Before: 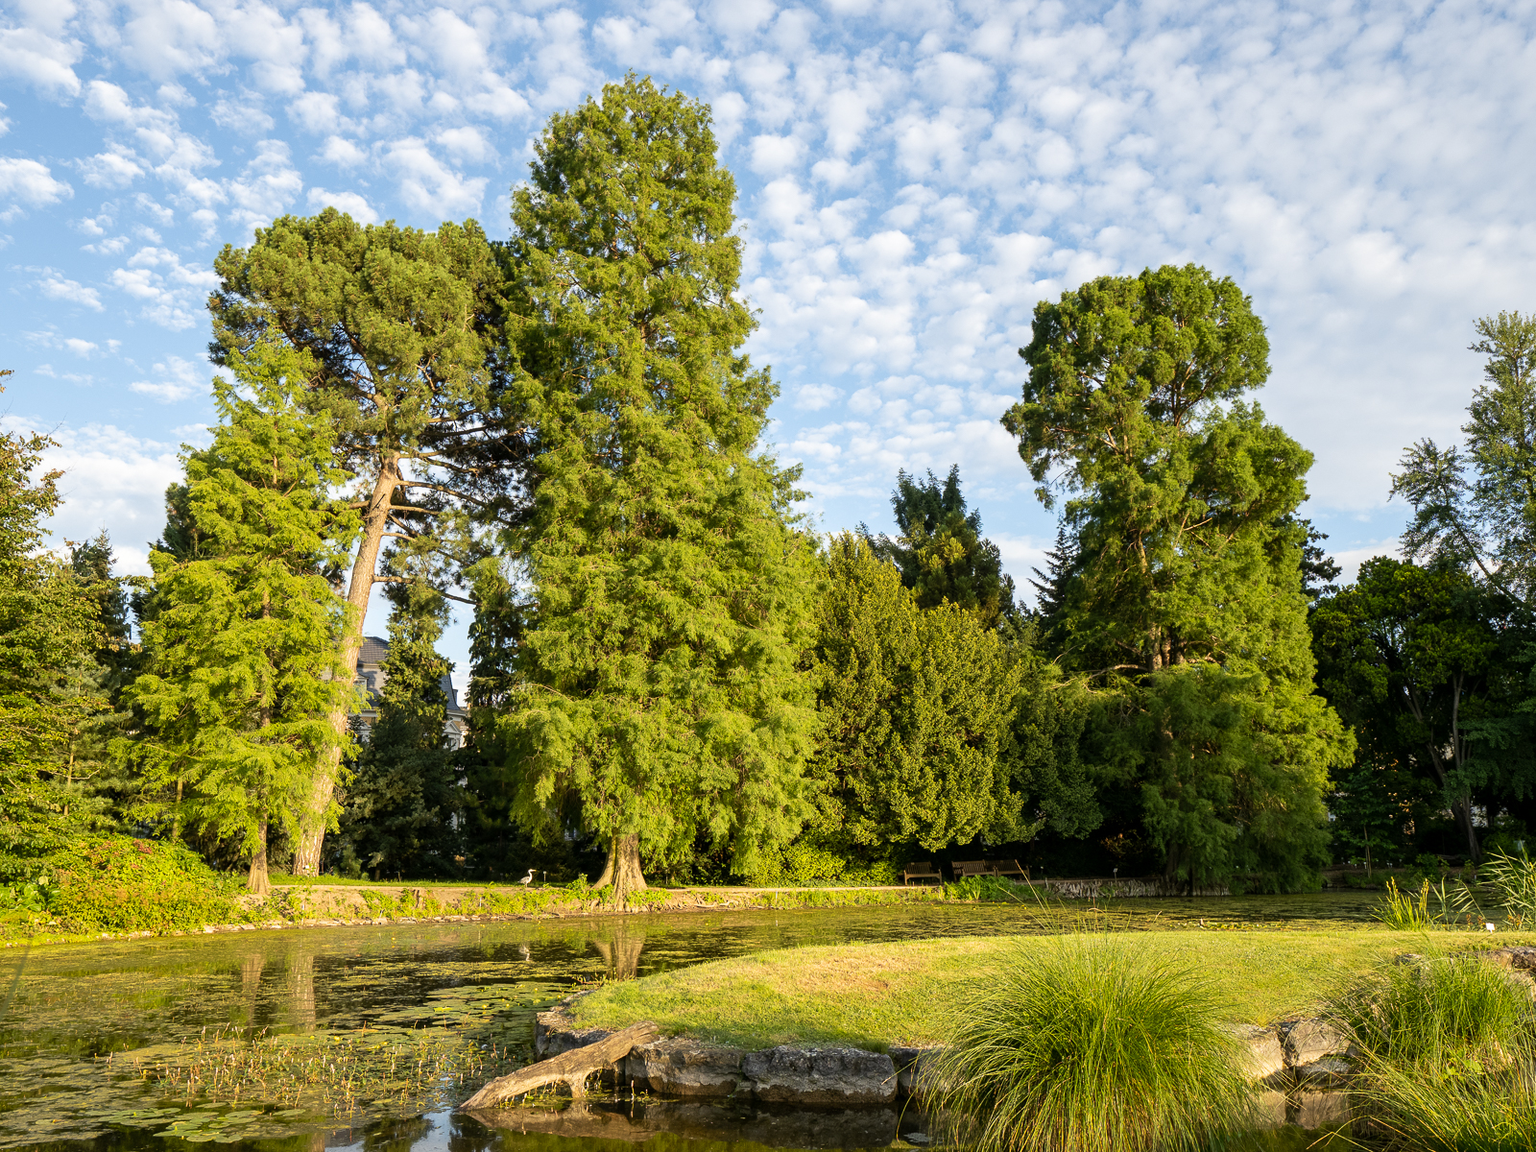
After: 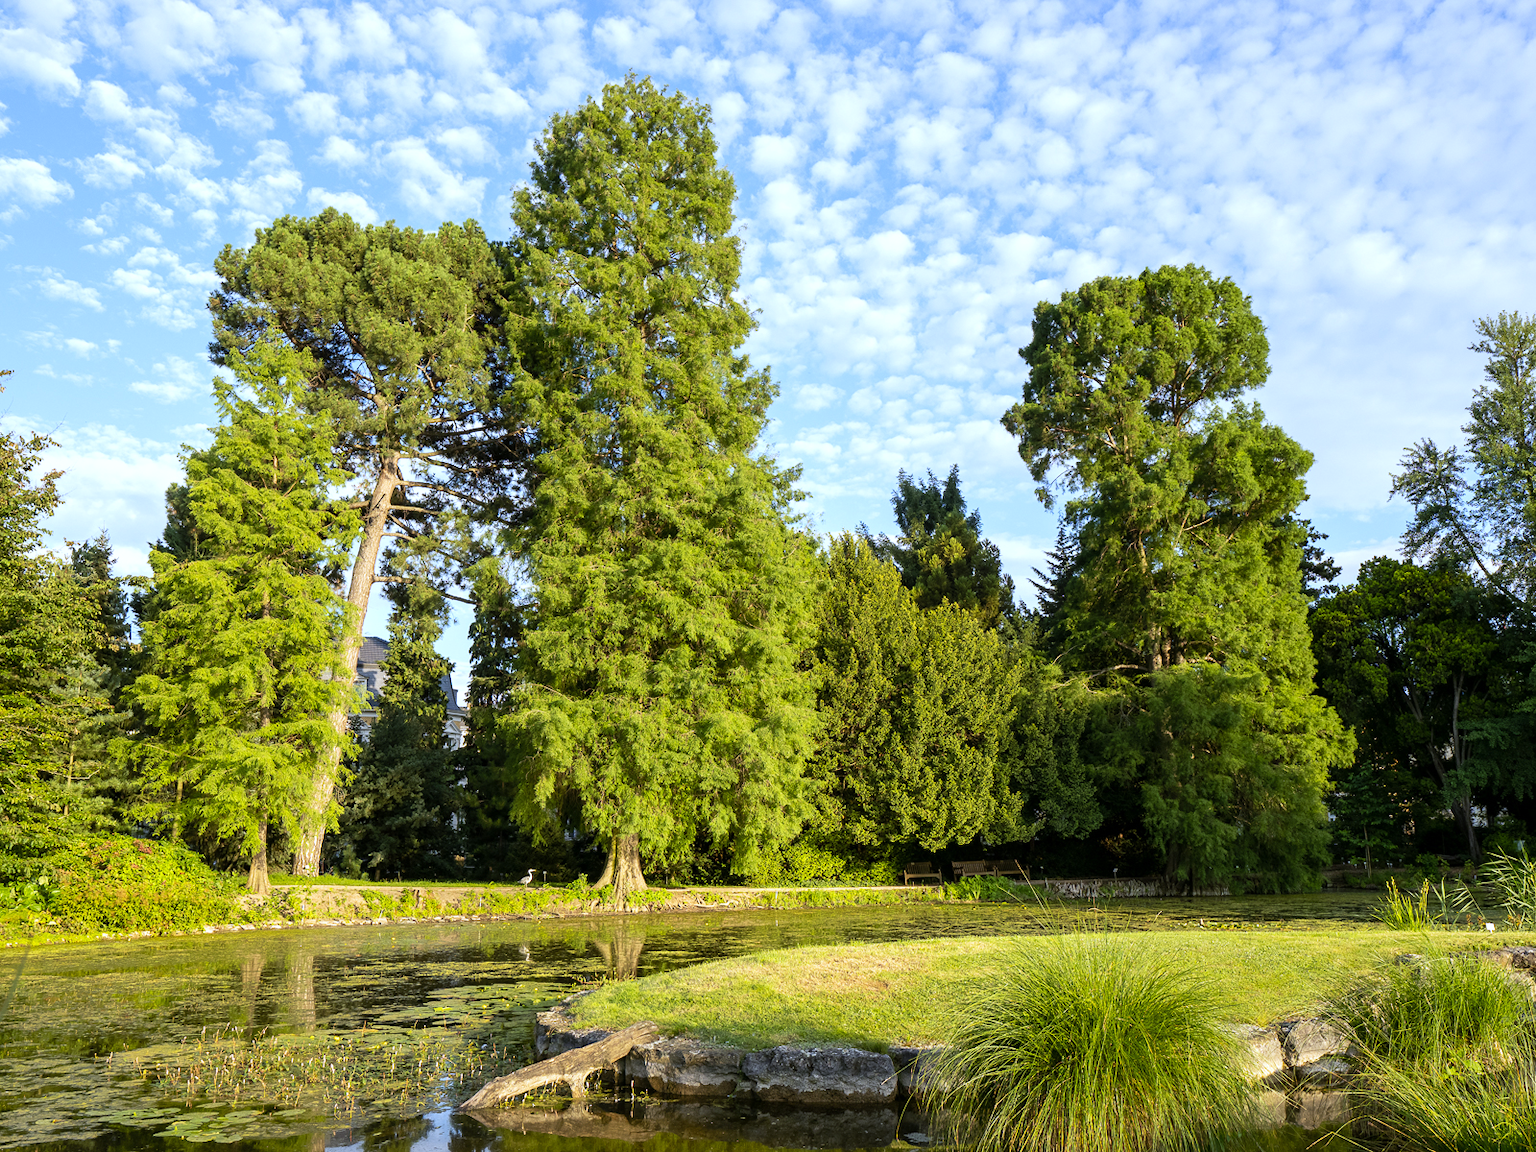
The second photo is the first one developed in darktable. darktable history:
exposure: exposure 0.127 EV, compensate highlight preservation false
white balance: red 0.948, green 1.02, blue 1.176
